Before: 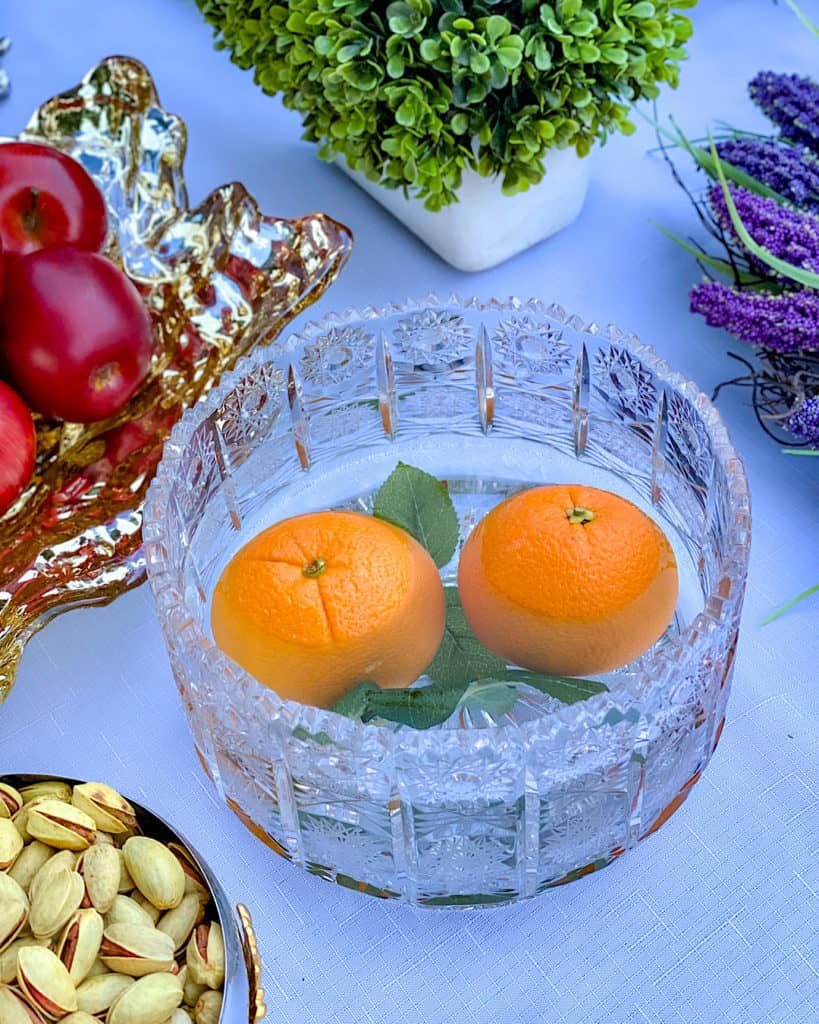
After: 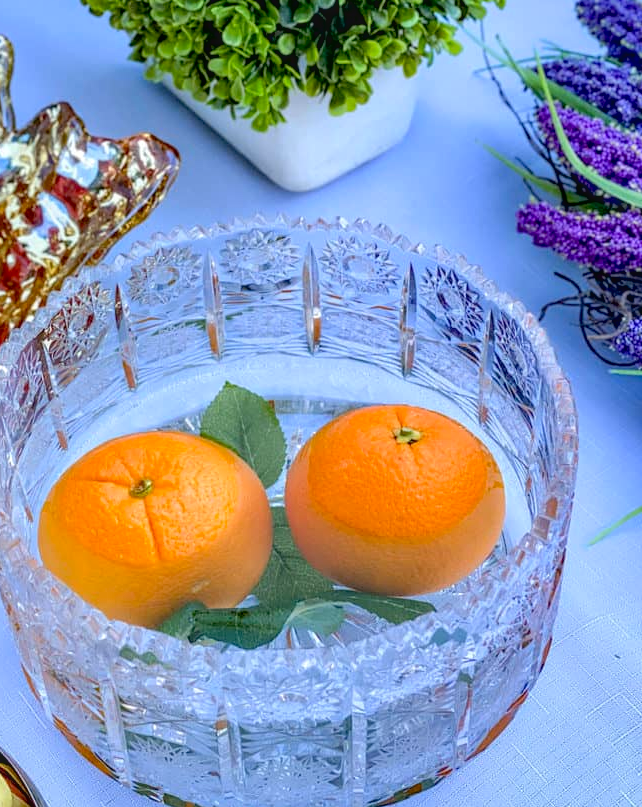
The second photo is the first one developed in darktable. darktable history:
crop and rotate: left 21.133%, top 7.866%, right 0.426%, bottom 13.31%
local contrast: on, module defaults
contrast brightness saturation: contrast -0.093, brightness 0.041, saturation 0.085
exposure: black level correction 0.007, exposure 0.106 EV, compensate highlight preservation false
